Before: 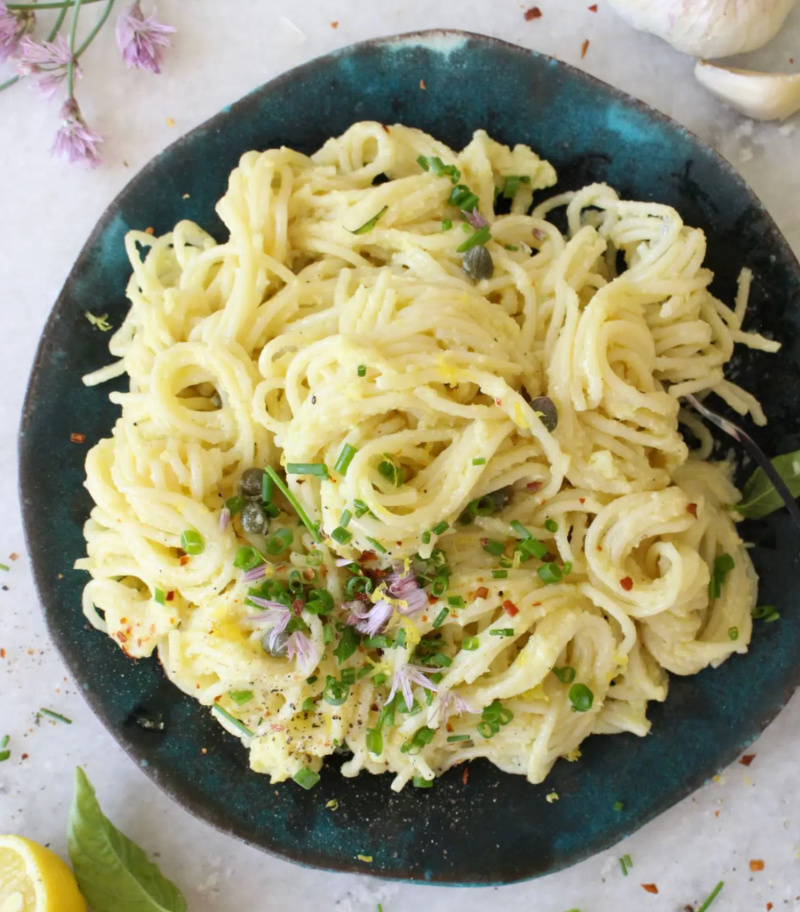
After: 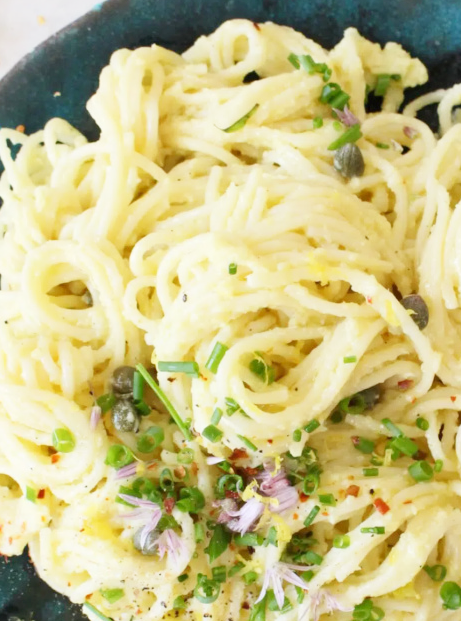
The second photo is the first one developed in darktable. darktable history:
crop: left 16.192%, top 11.263%, right 26.097%, bottom 20.607%
base curve: curves: ch0 [(0, 0) (0.204, 0.334) (0.55, 0.733) (1, 1)], preserve colors none
